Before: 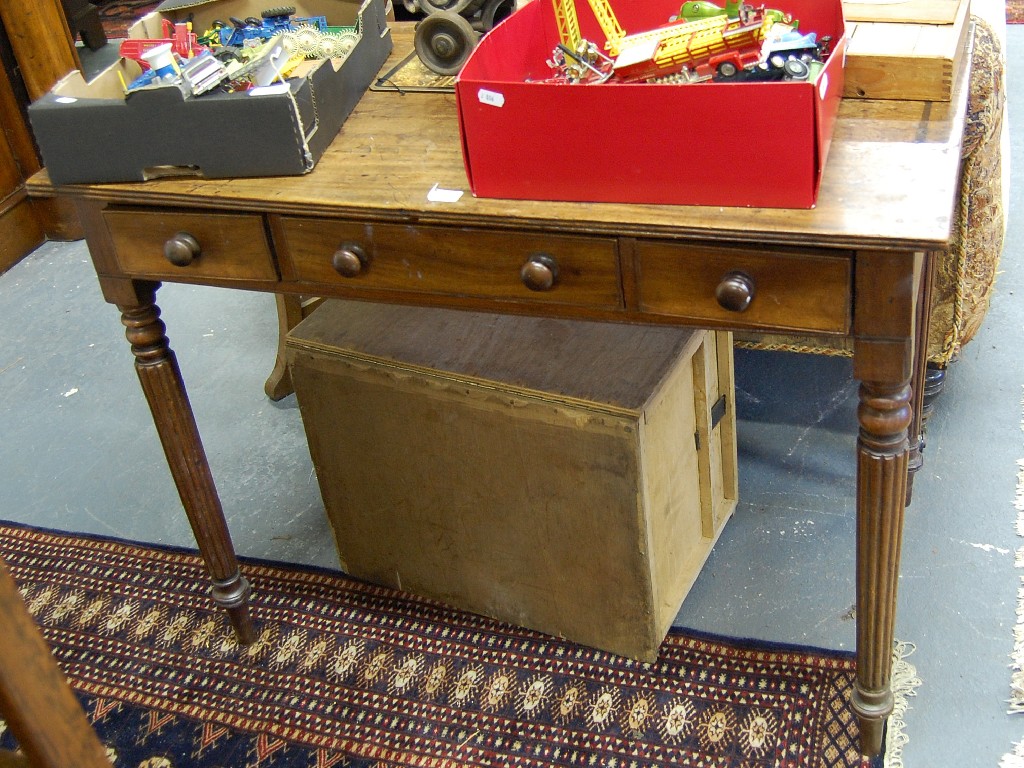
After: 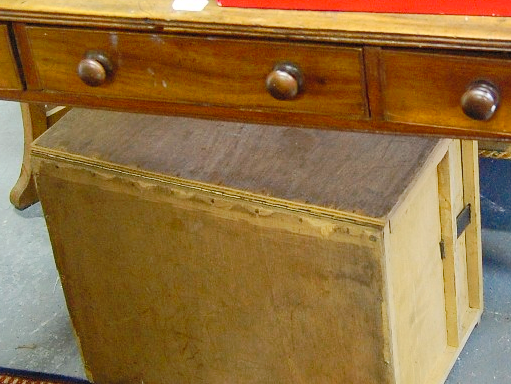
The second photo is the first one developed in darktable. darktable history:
tone curve: curves: ch0 [(0, 0) (0.003, 0.005) (0.011, 0.011) (0.025, 0.022) (0.044, 0.038) (0.069, 0.062) (0.1, 0.091) (0.136, 0.128) (0.177, 0.183) (0.224, 0.246) (0.277, 0.325) (0.335, 0.403) (0.399, 0.473) (0.468, 0.557) (0.543, 0.638) (0.623, 0.709) (0.709, 0.782) (0.801, 0.847) (0.898, 0.923) (1, 1)], preserve colors none
crop: left 25%, top 25%, right 25%, bottom 25%
shadows and highlights: on, module defaults
contrast brightness saturation: contrast 0.2, brightness 0.16, saturation 0.22
